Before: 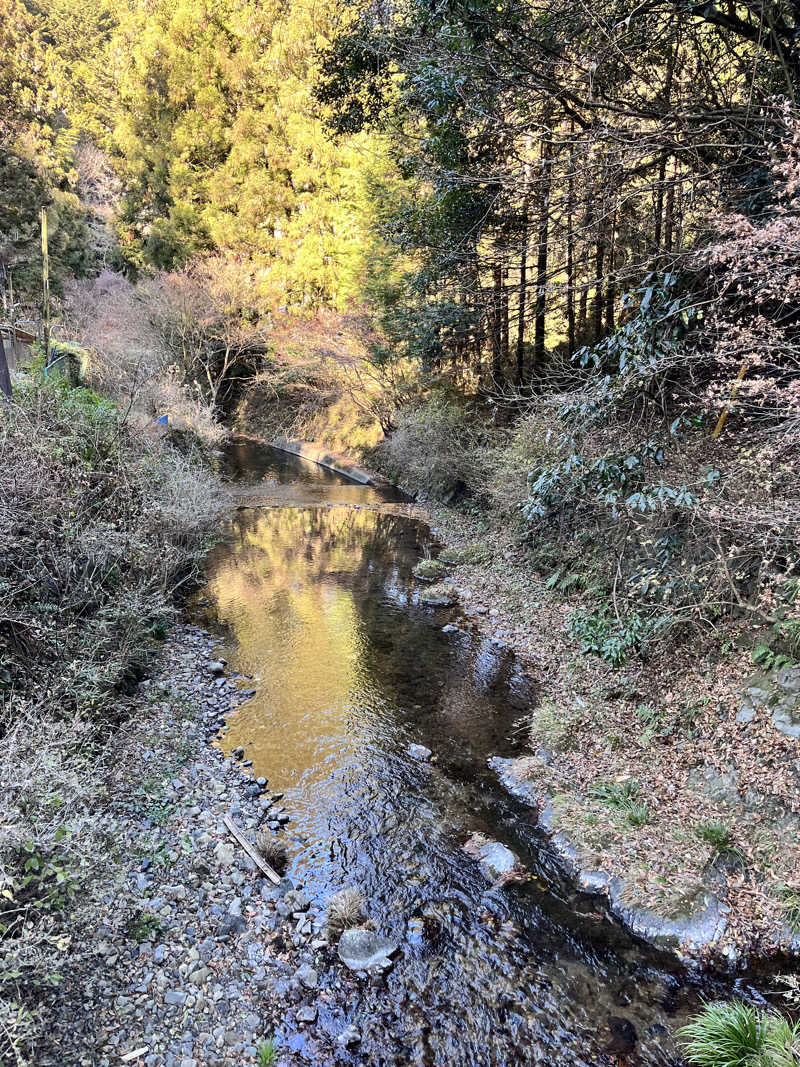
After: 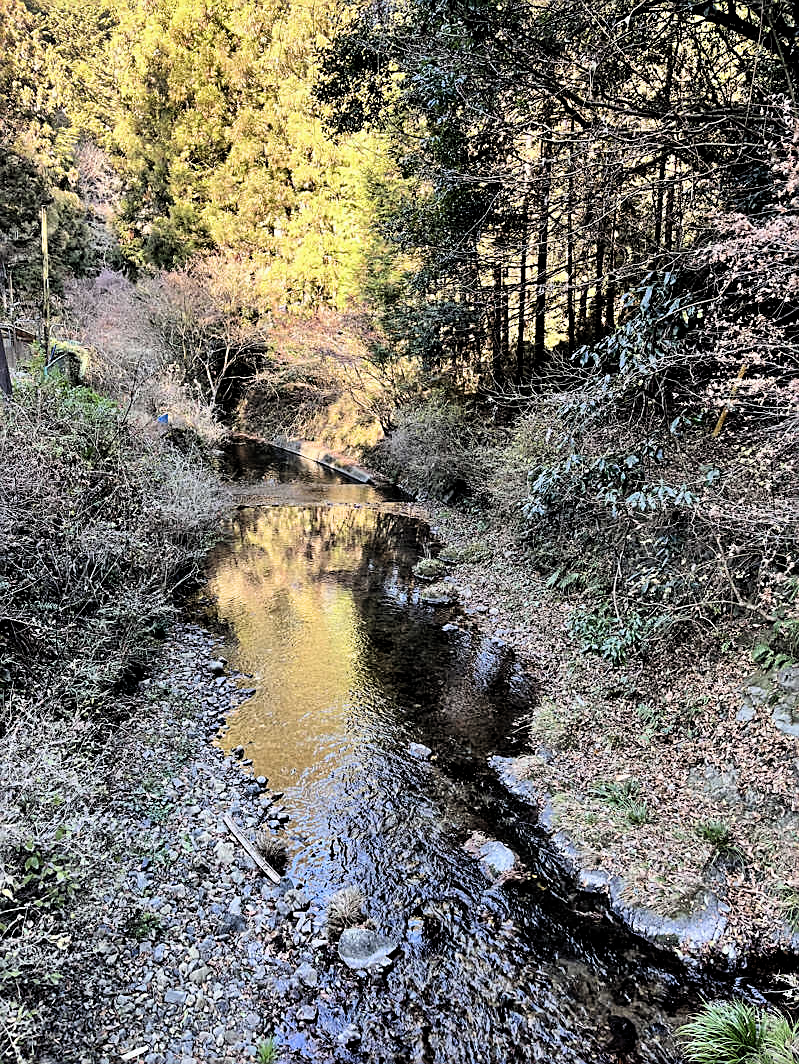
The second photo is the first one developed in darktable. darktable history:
shadows and highlights: low approximation 0.01, soften with gaussian
filmic rgb: black relative exposure -6.31 EV, white relative exposure 2.79 EV, target black luminance 0%, hardness 4.56, latitude 67.48%, contrast 1.288, shadows ↔ highlights balance -3.23%
sharpen: on, module defaults
crop: top 0.117%, bottom 0.094%
